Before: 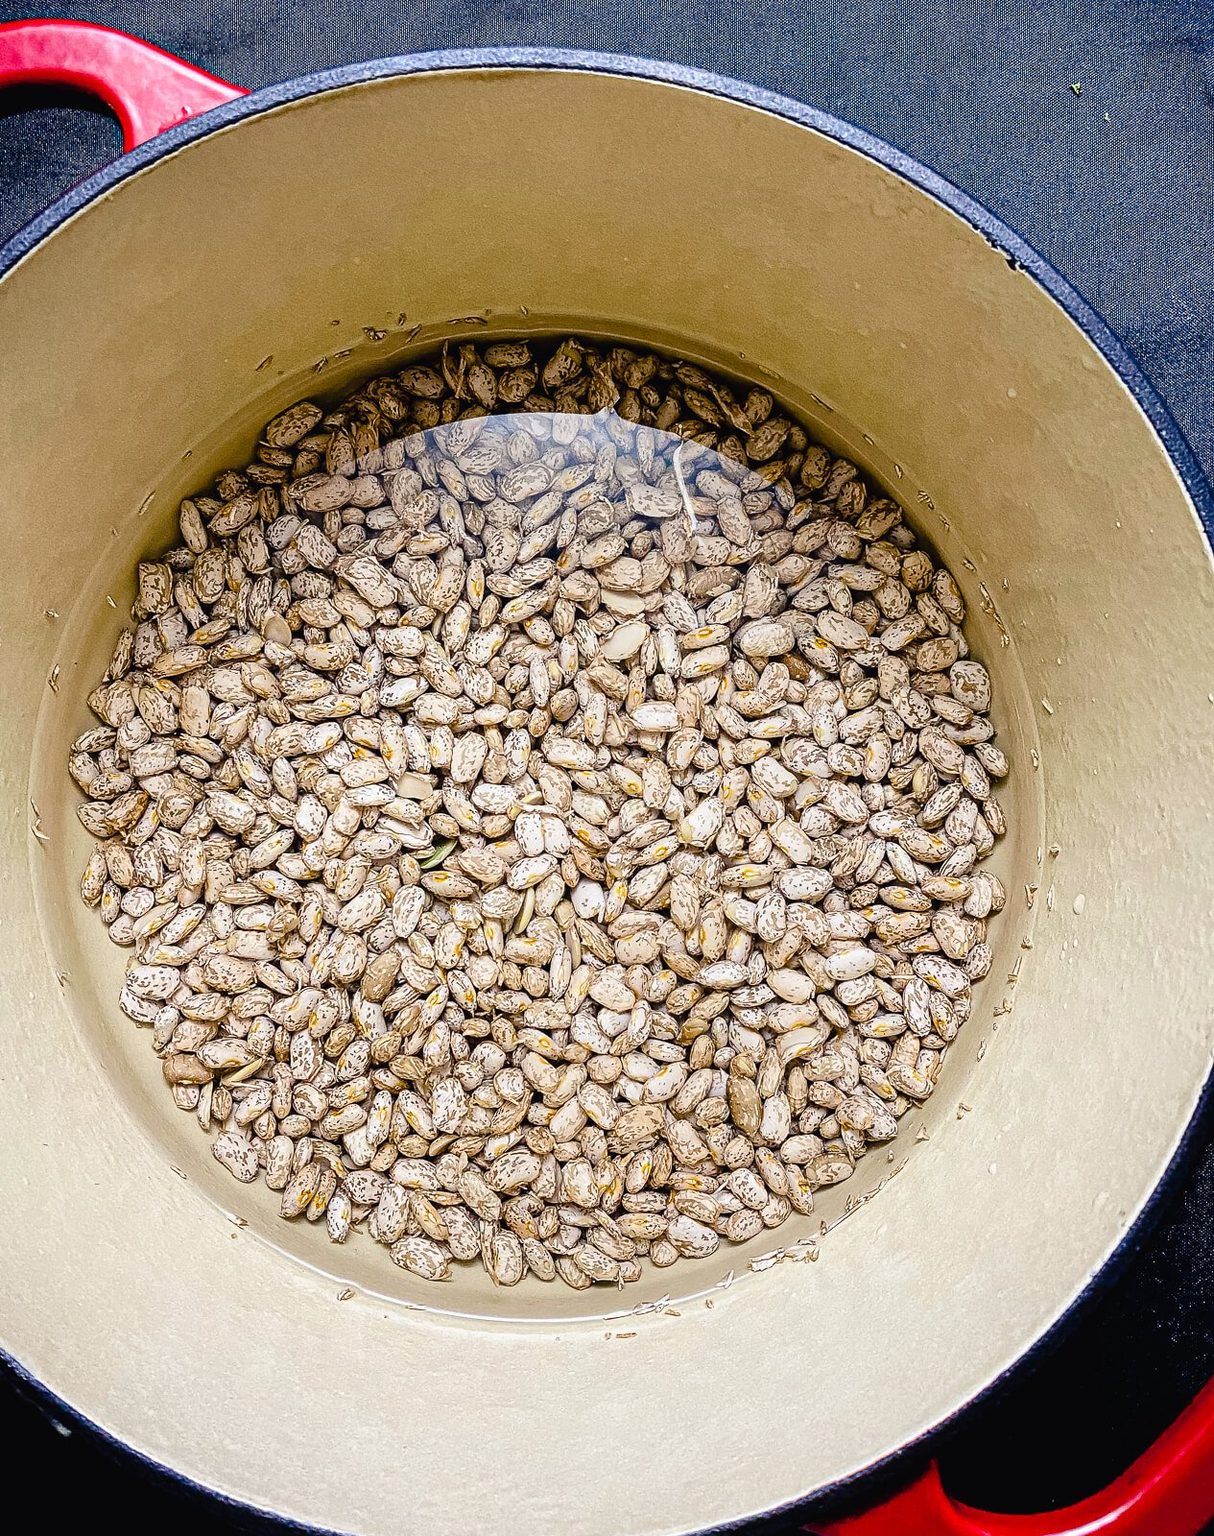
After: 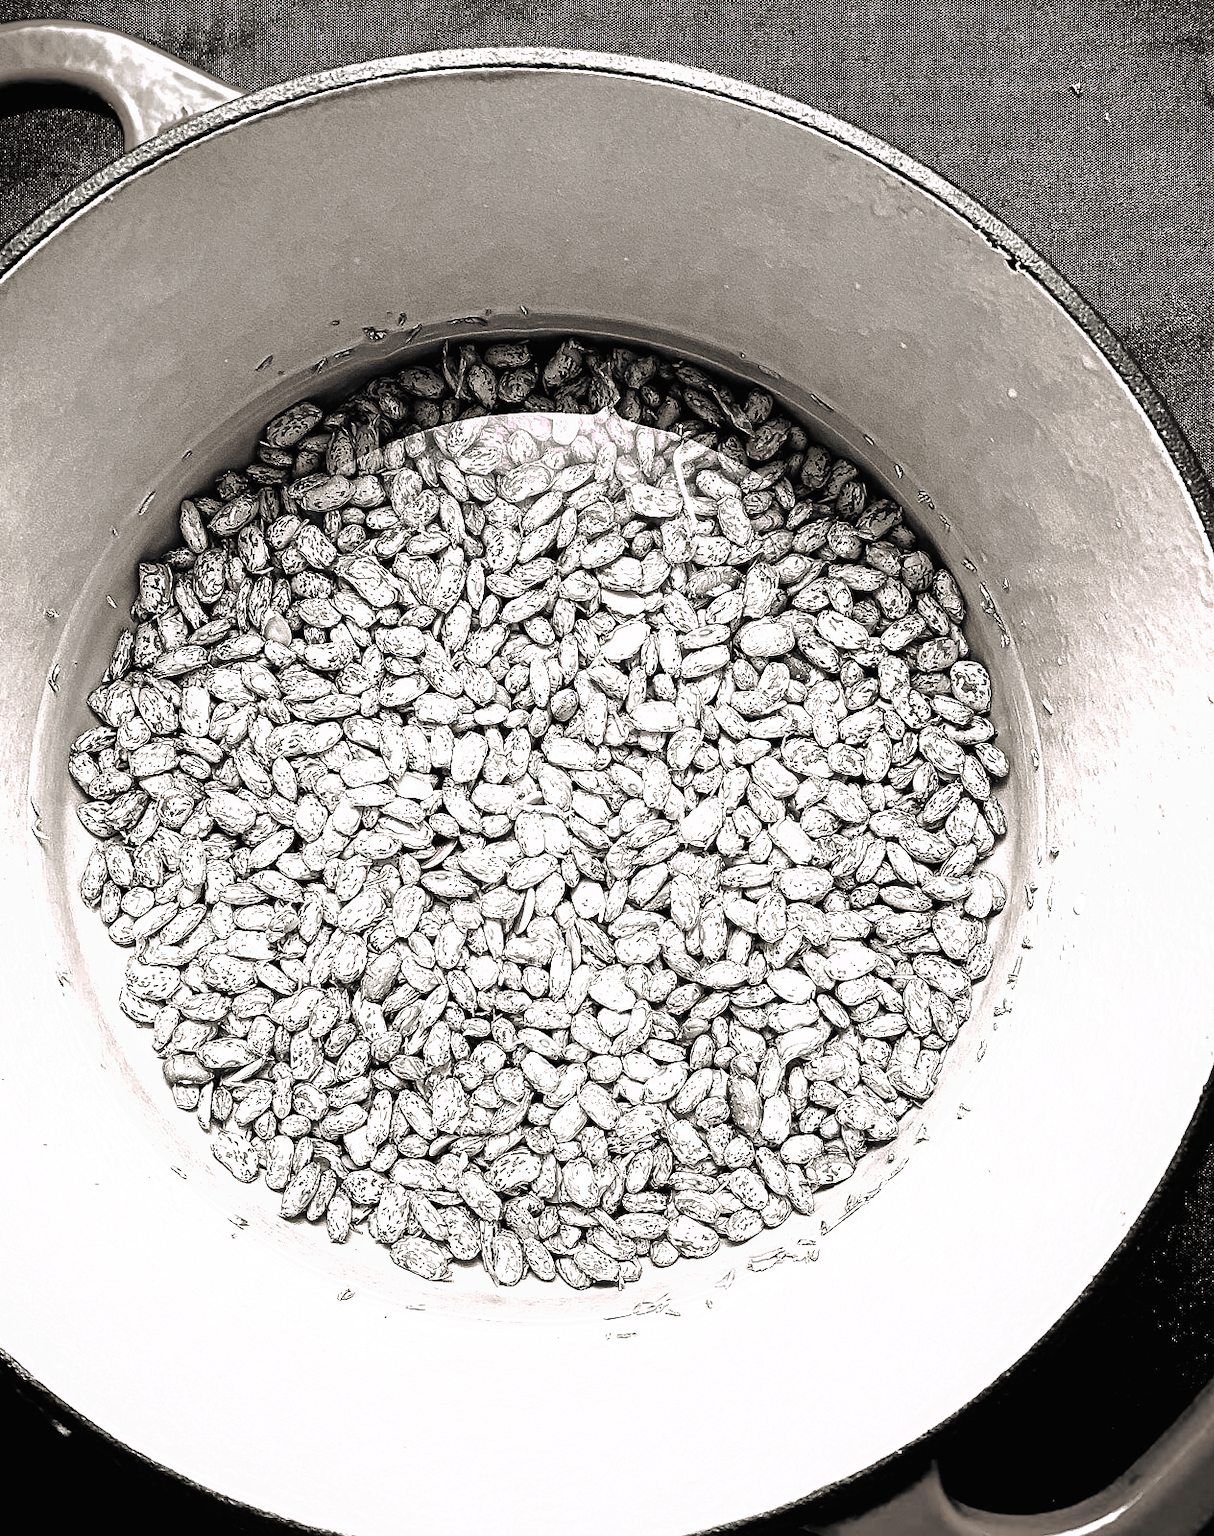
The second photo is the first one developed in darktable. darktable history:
tone curve: curves: ch0 [(0, 0) (0.003, 0.008) (0.011, 0.011) (0.025, 0.013) (0.044, 0.022) (0.069, 0.038) (0.1, 0.061) (0.136, 0.096) (0.177, 0.135) (0.224, 0.176) (0.277, 0.246) (0.335, 0.323) (0.399, 0.407) (0.468, 0.511) (0.543, 0.612) (0.623, 0.711) (0.709, 0.855) (0.801, 0.988) (0.898, 0.985) (1, 1)], preserve colors none
color look up table: target L [98.26, 73.28, 83.87, 77.74, 95.64, 70.88, 69.94, 66.32, 54.03, 53.98, 54.04, 44.83, 29.7, 200.2, 100.73, 95.11, 69.81, 69.18, 58.64, 50.9, 50.21, 50.26, 50.82, 37.13, 32.34, 19.28, 98.29, 76.6, 69.96, 64.75, 65.53, 63.98, 51.91, 52.41, 49.15, 50.9, 37.86, 28.29, 35.69, 8.261, 1.645, 83.56, 100.15, 76.77, 74.55, 65.49, 60.38, 44.63, 26.09], target a [6.437, 0.239, 38.46, 0.367, 6.745, 0.408, 0.348, 1.044, 2.62, 2.455, 2.714, 1.25, 0.629, 0, 0, 3.447, 0.605, 0.289, 2.022, 2.496, 1.924, 2.084, 2.167, 0.944, 0.887, 0.213, 6.541, 0.452, 0.485, 1.089, 1.057, 1.047, 2.676, 2.579, 1.77, 2.496, 1.545, 0.408, 1.079, 0.553, -0.077, 38.17, 0.467, 0.221, 0.311, 0.896, 1.265, 1.636, 0.352], target b [-3.027, 0.658, -18.26, -0.278, -3.811, 0.702, 0.966, 1.981, 5.554, 4.959, 5.059, 2.915, 1.941, 0, 0, -2.429, 0.775, 1.292, 5.045, 4.442, 3.762, 4.628, 4.664, 2.504, 2.785, 0.609, -3.487, 0.161, 0.45, 2.36, 2.331, 2.469, 5.622, 5.207, 4.491, 4.442, 2.324, 2.037, 2.878, 0.184, 0.946, -14.91, -0.353, 0.074, 0.428, 1.896, 4.712, 2.659, 1.785], num patches 49
